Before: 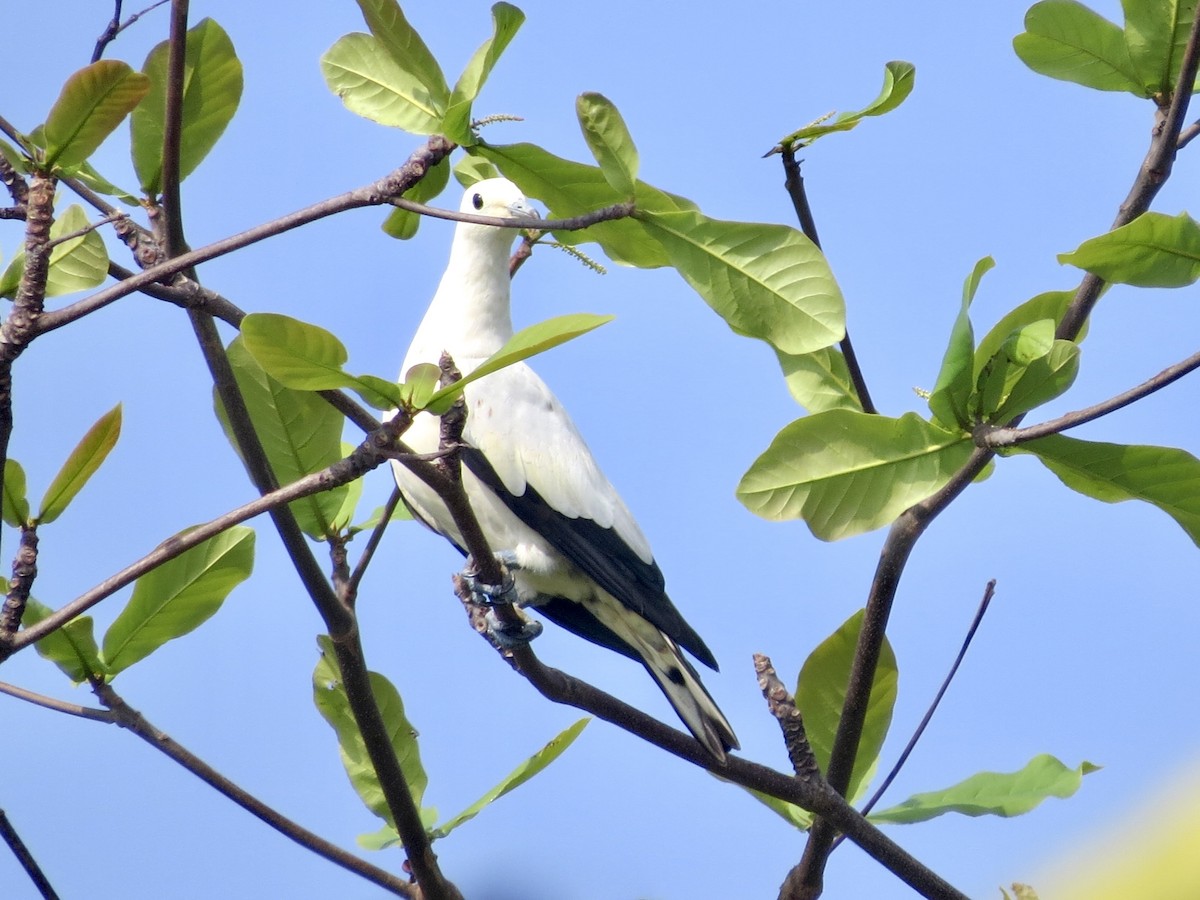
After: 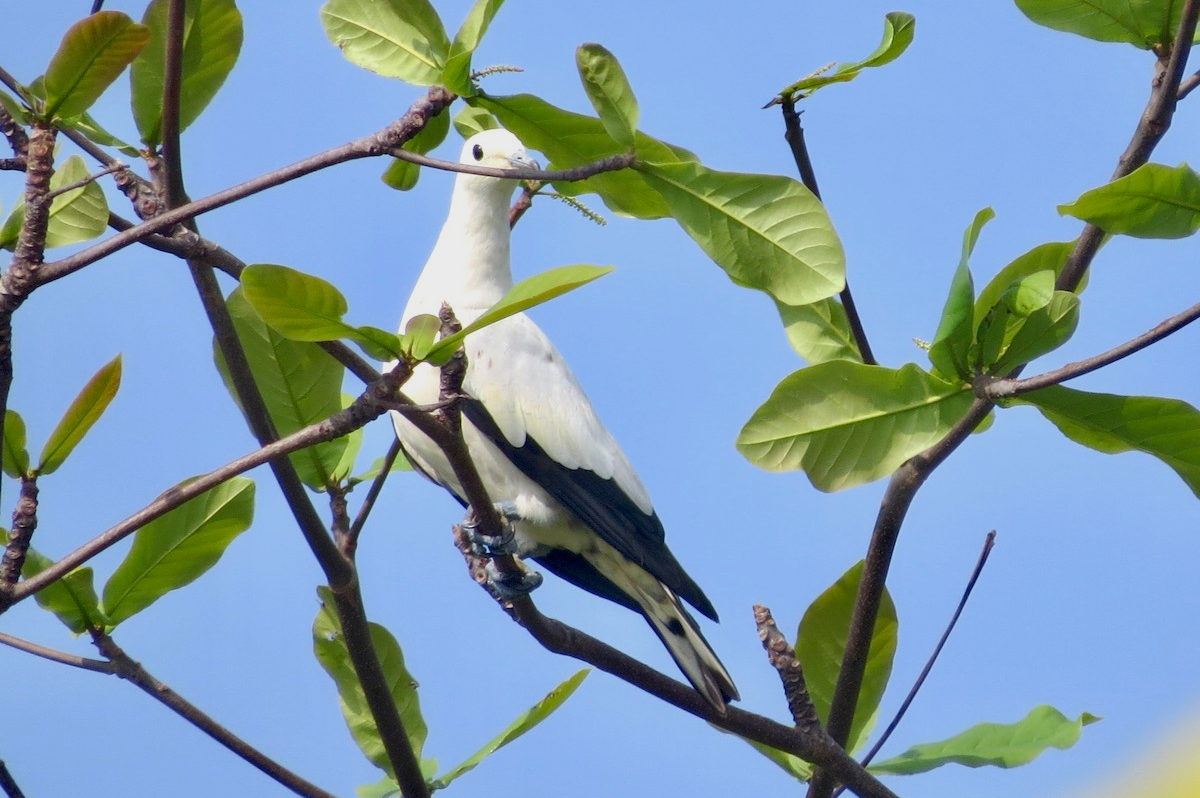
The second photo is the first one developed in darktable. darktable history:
crop and rotate: top 5.531%, bottom 5.716%
tone equalizer: -8 EV 0.211 EV, -7 EV 0.404 EV, -6 EV 0.447 EV, -5 EV 0.265 EV, -3 EV -0.27 EV, -2 EV -0.396 EV, -1 EV -0.423 EV, +0 EV -0.259 EV
